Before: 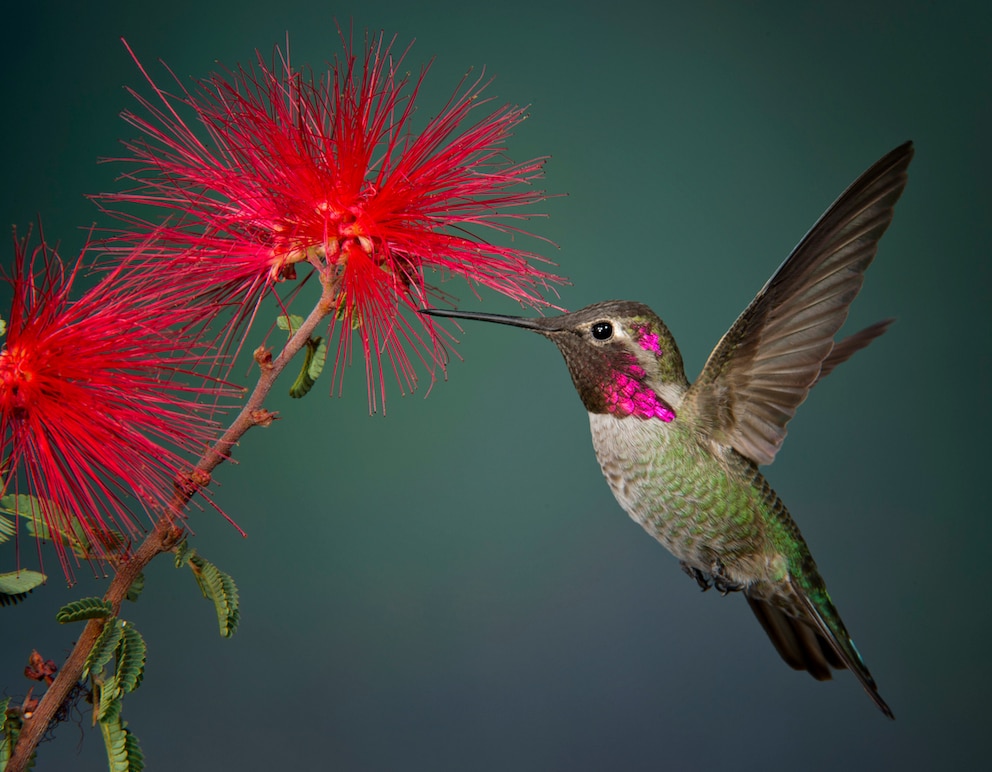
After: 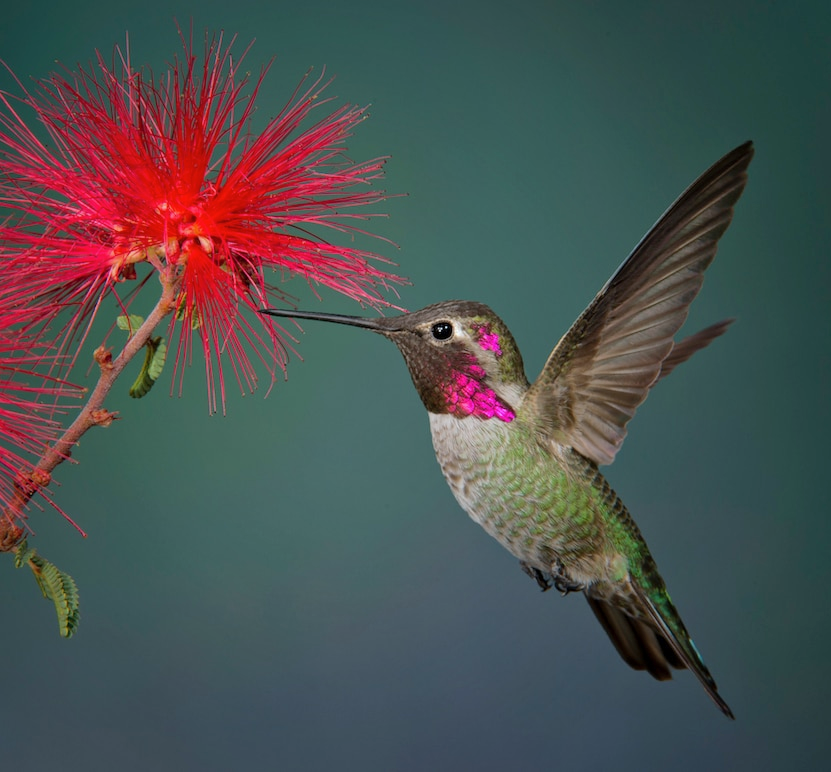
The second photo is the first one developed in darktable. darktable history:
white balance: red 0.98, blue 1.034
crop: left 16.145%
shadows and highlights: on, module defaults
